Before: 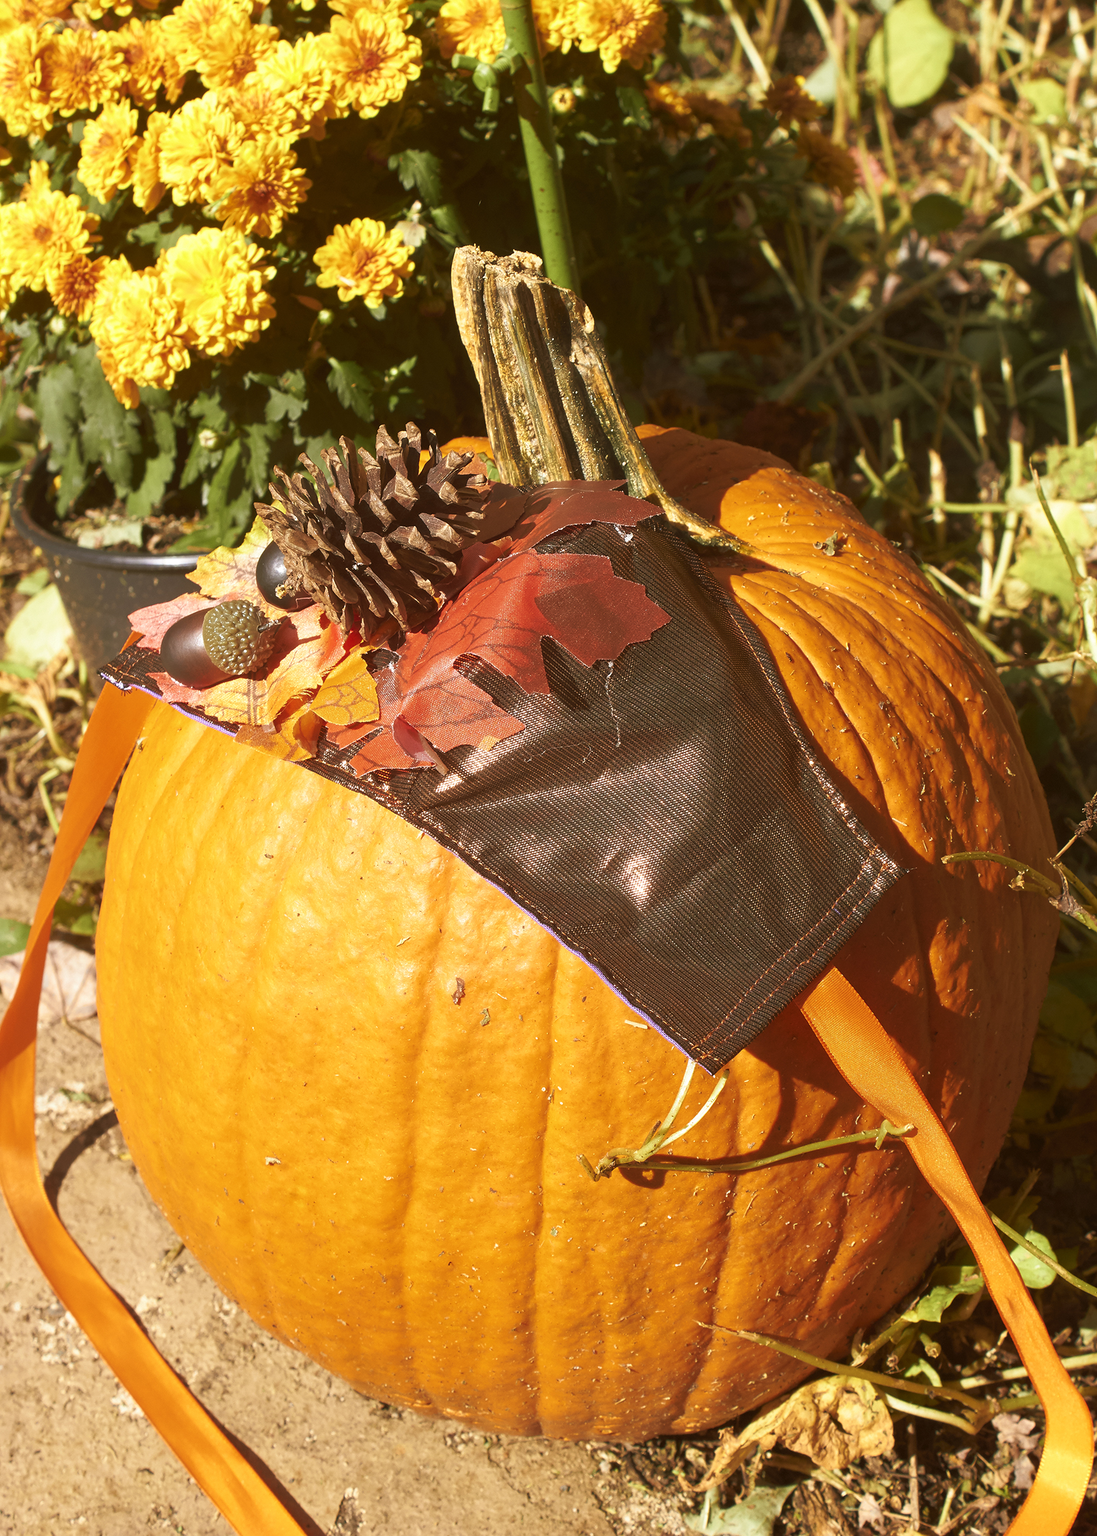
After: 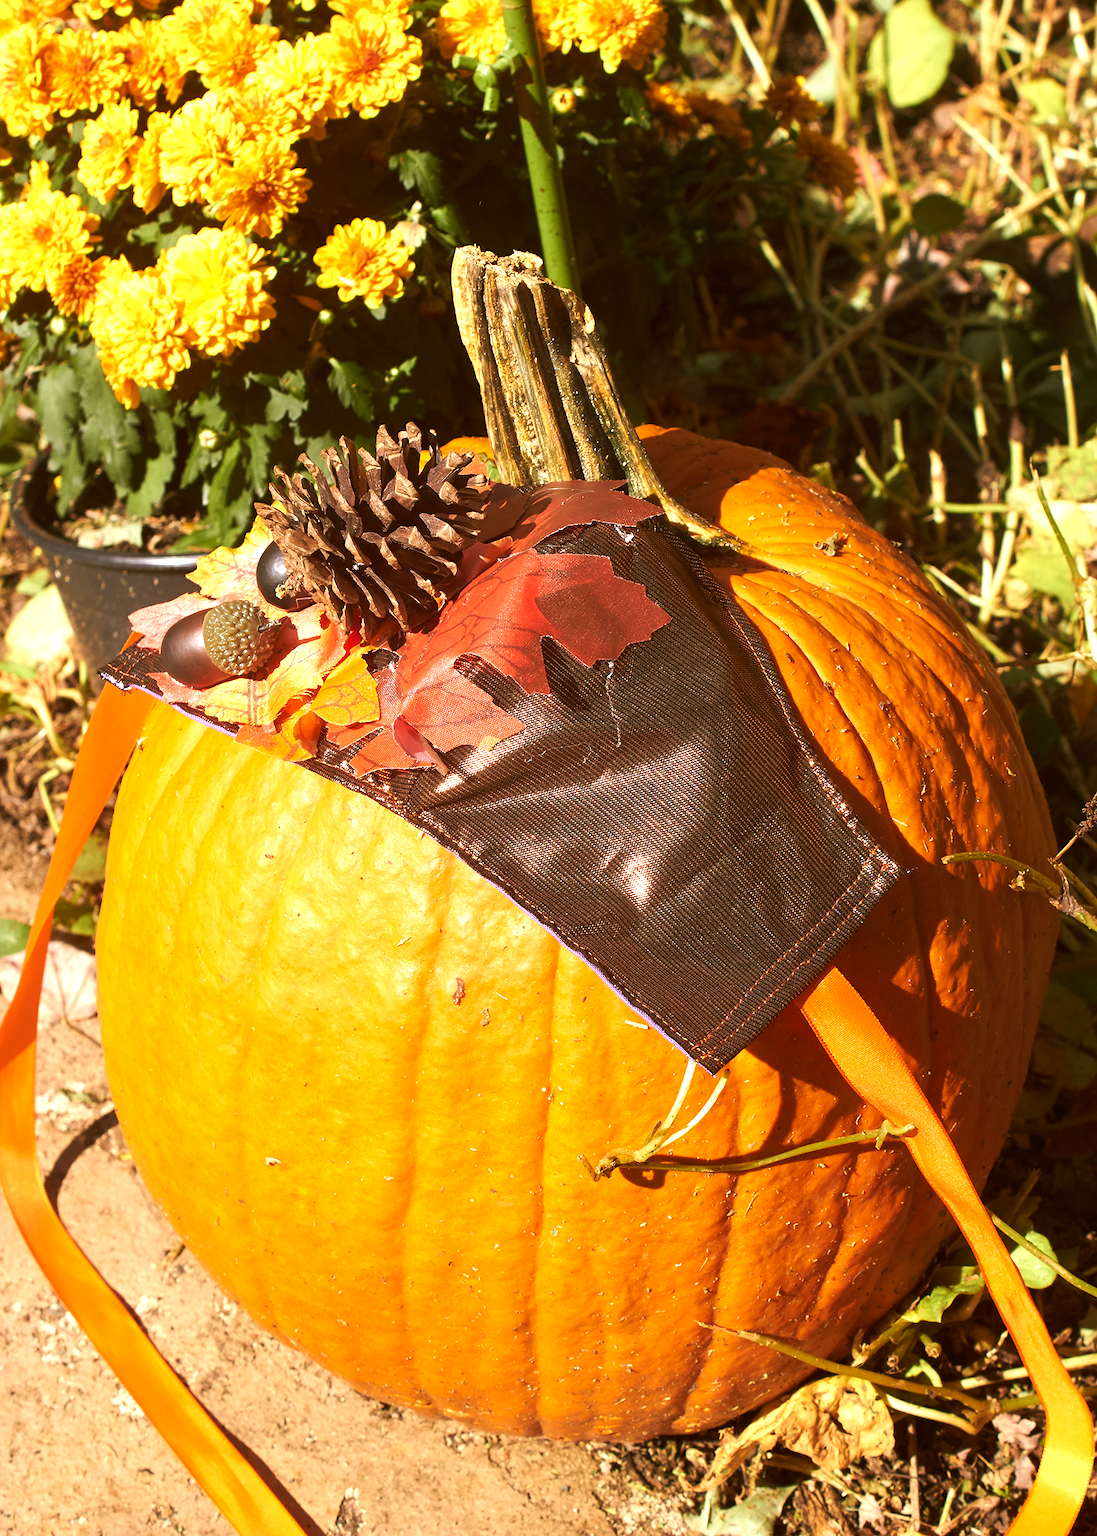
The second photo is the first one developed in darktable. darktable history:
tone equalizer: -8 EV -0.456 EV, -7 EV -0.393 EV, -6 EV -0.346 EV, -5 EV -0.221 EV, -3 EV 0.241 EV, -2 EV 0.337 EV, -1 EV 0.381 EV, +0 EV 0.414 EV, edges refinement/feathering 500, mask exposure compensation -1.57 EV, preserve details no
